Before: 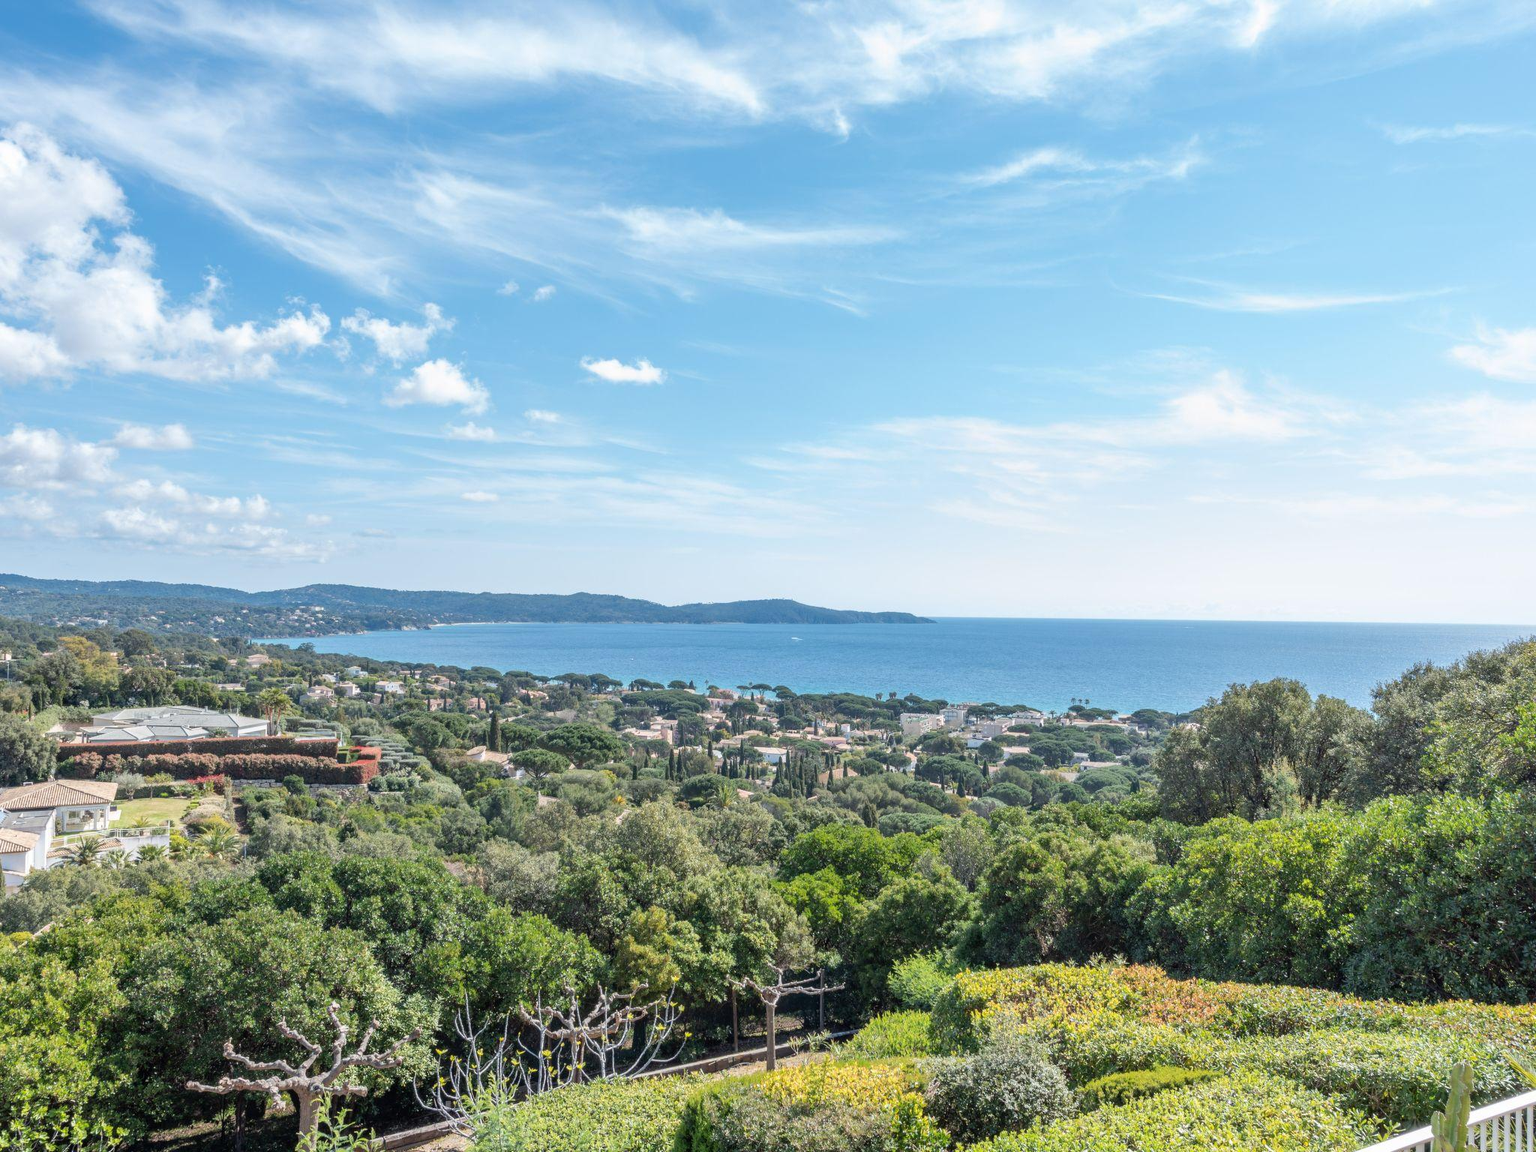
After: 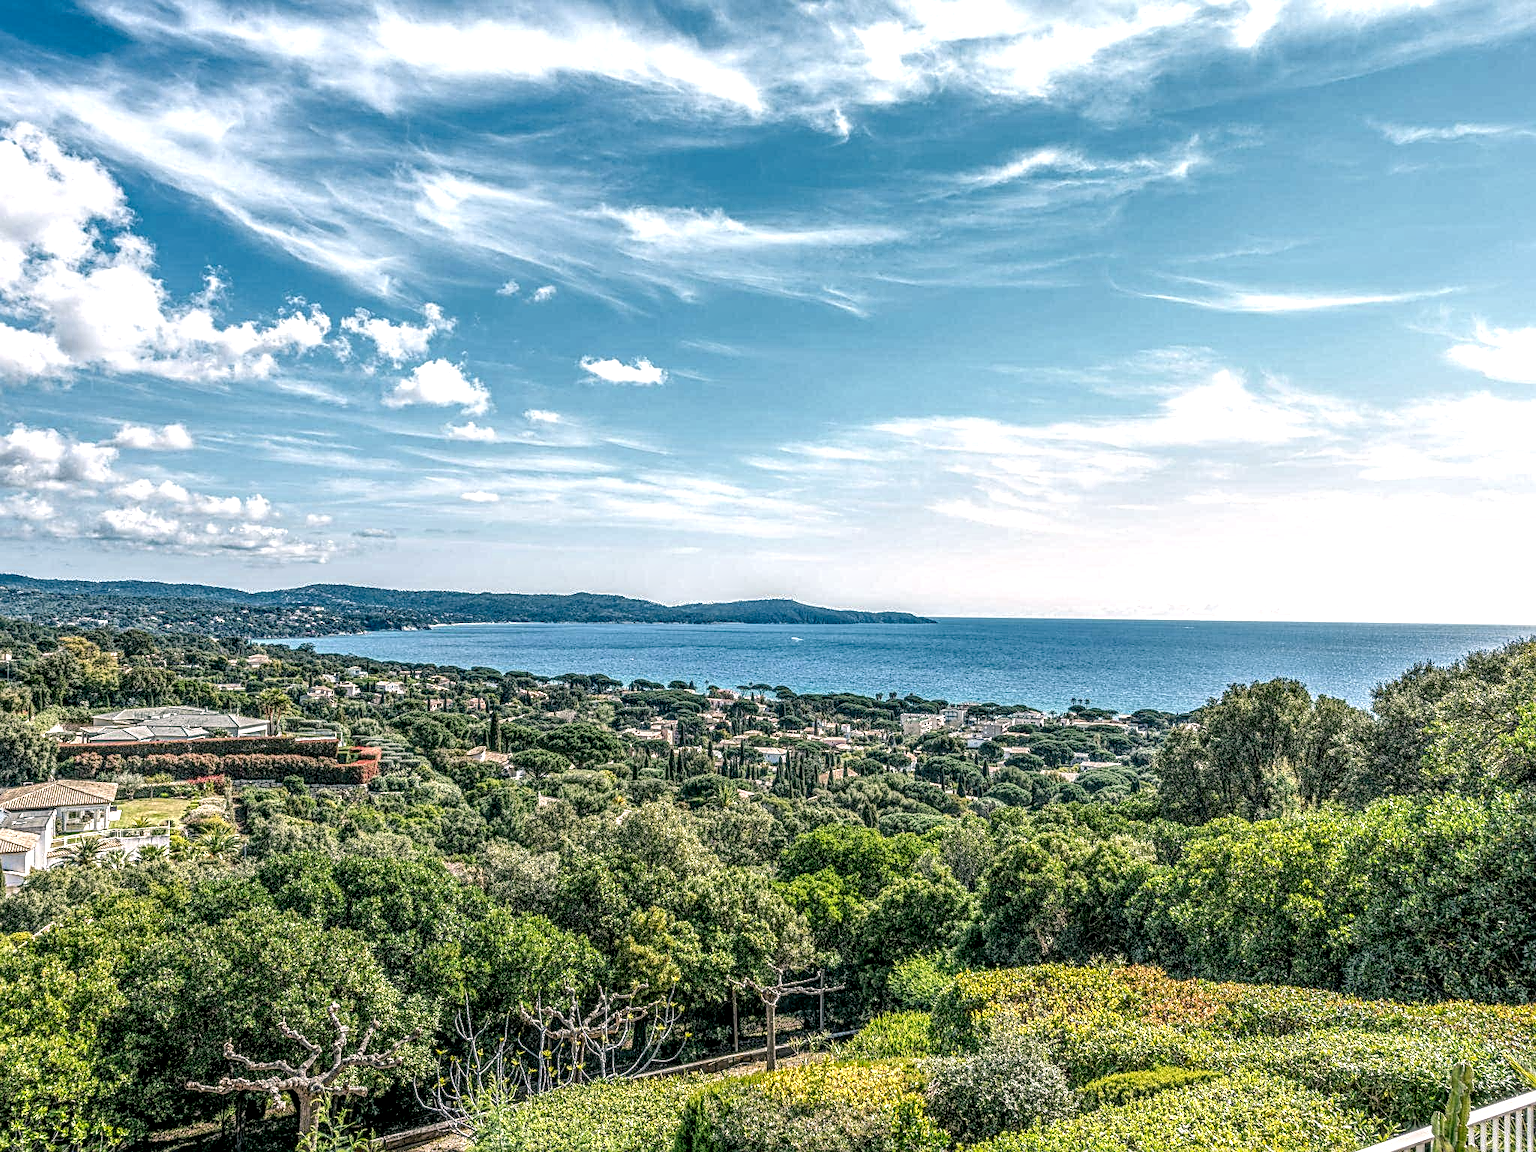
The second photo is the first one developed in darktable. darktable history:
sharpen: radius 2.53, amount 0.623
haze removal: compatibility mode true, adaptive false
color correction: highlights a* 4.35, highlights b* 4.97, shadows a* -8.22, shadows b* 4.59
local contrast: highlights 5%, shadows 3%, detail 300%, midtone range 0.305
